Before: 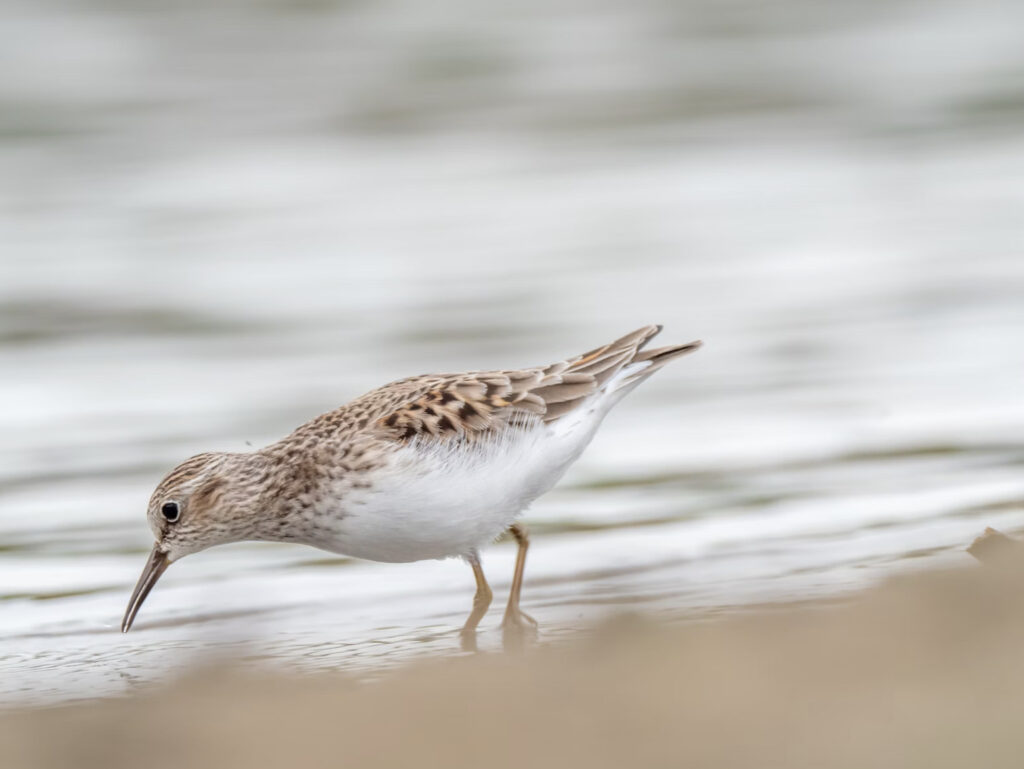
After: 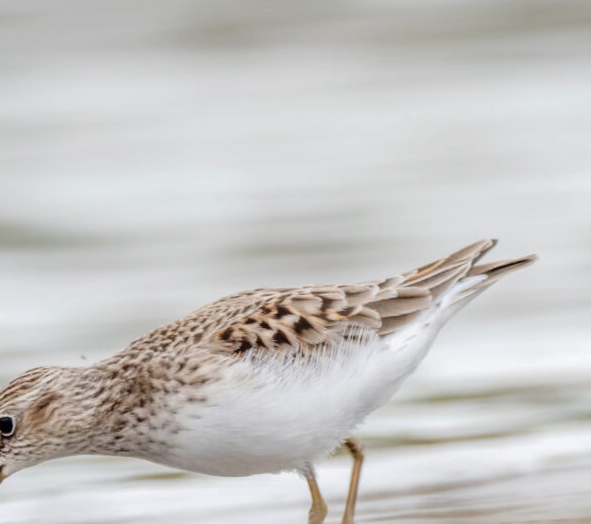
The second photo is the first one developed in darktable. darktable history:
crop: left 16.202%, top 11.208%, right 26.045%, bottom 20.557%
tone curve: curves: ch0 [(0, 0) (0.003, 0.005) (0.011, 0.006) (0.025, 0.013) (0.044, 0.027) (0.069, 0.042) (0.1, 0.06) (0.136, 0.085) (0.177, 0.118) (0.224, 0.171) (0.277, 0.239) (0.335, 0.314) (0.399, 0.394) (0.468, 0.473) (0.543, 0.552) (0.623, 0.64) (0.709, 0.718) (0.801, 0.801) (0.898, 0.882) (1, 1)], preserve colors none
